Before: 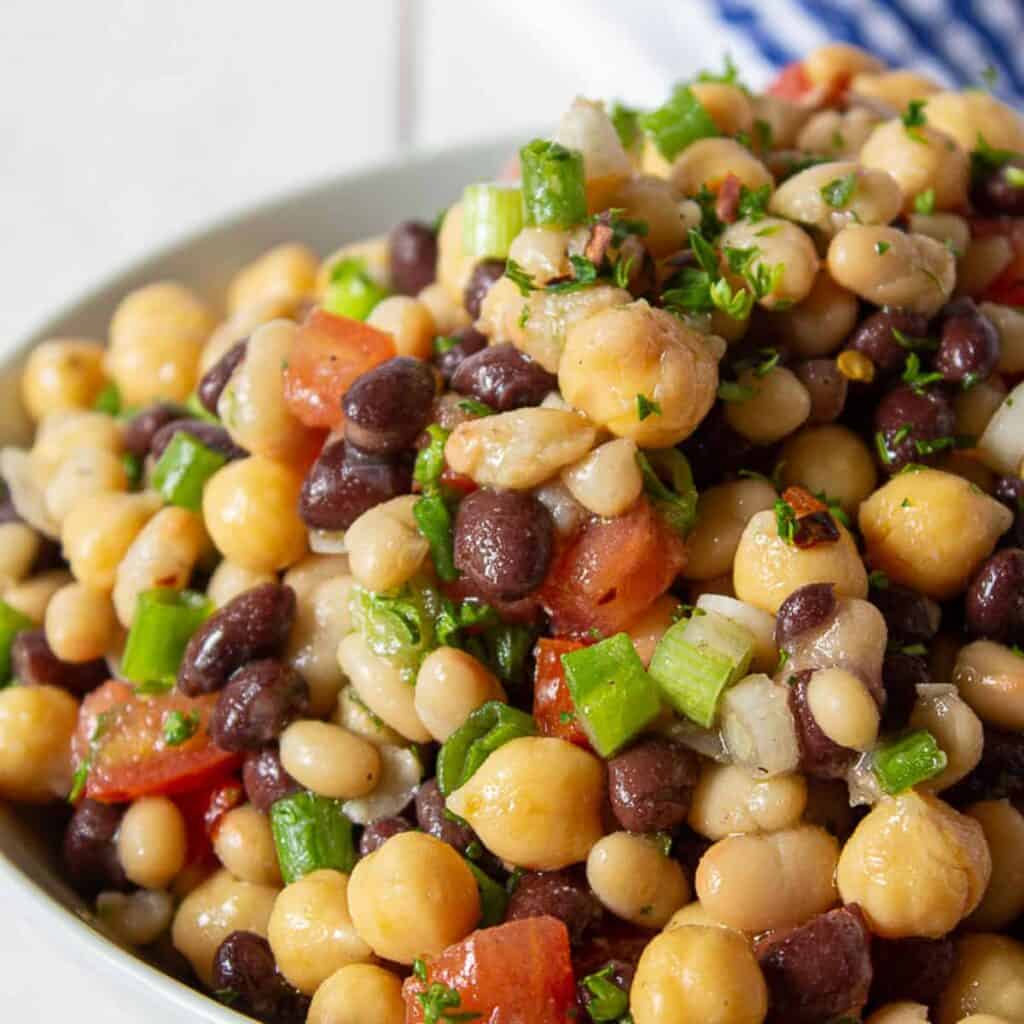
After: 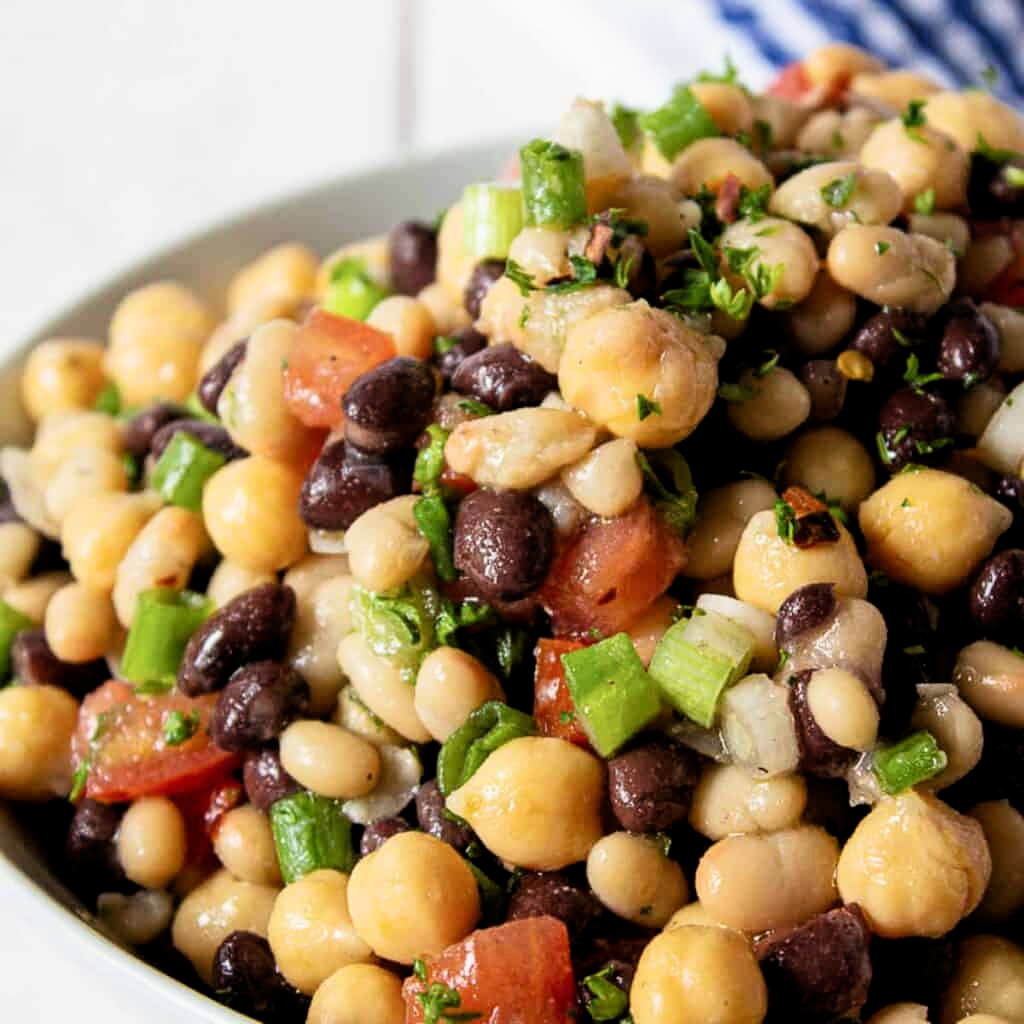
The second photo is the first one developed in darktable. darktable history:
filmic rgb: middle gray luminance 9.01%, black relative exposure -6.28 EV, white relative exposure 2.71 EV, threshold 3.02 EV, target black luminance 0%, hardness 4.72, latitude 73.86%, contrast 1.335, shadows ↔ highlights balance 9.46%, enable highlight reconstruction true
